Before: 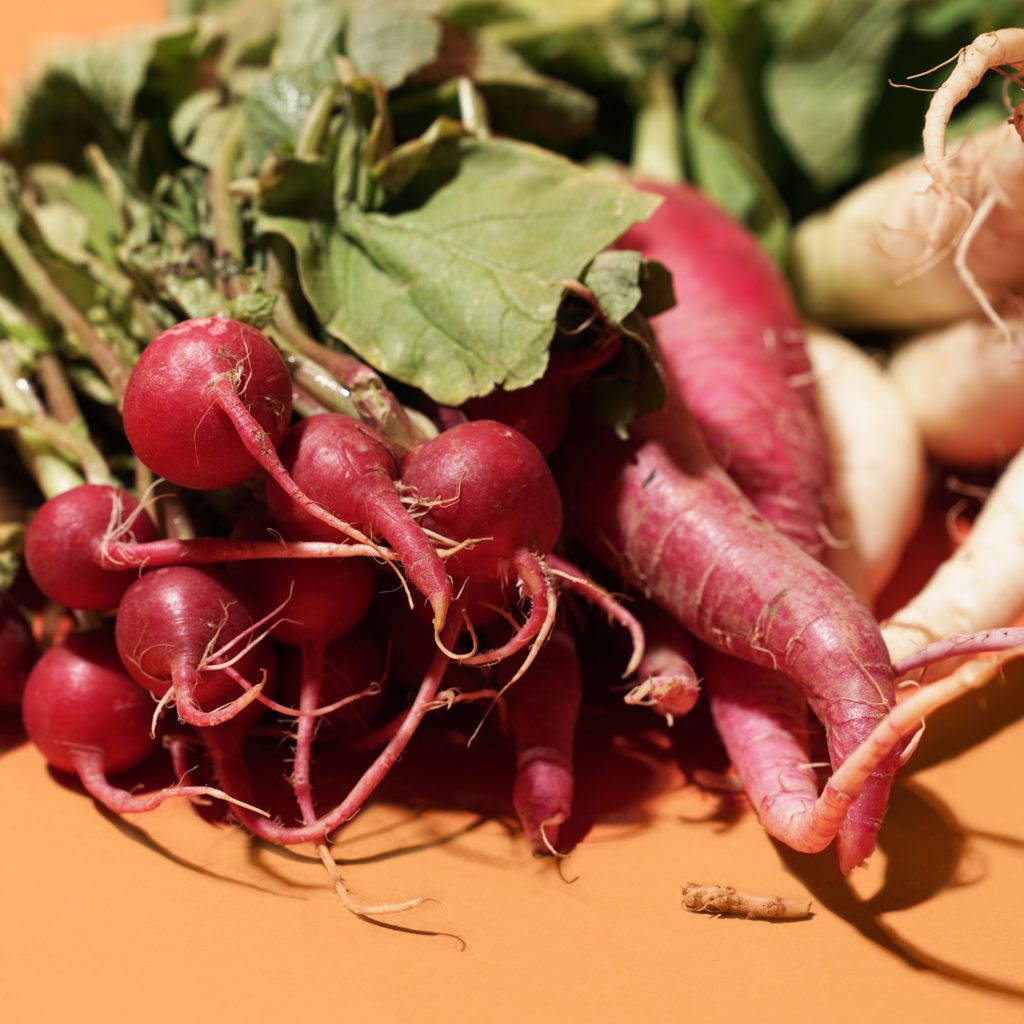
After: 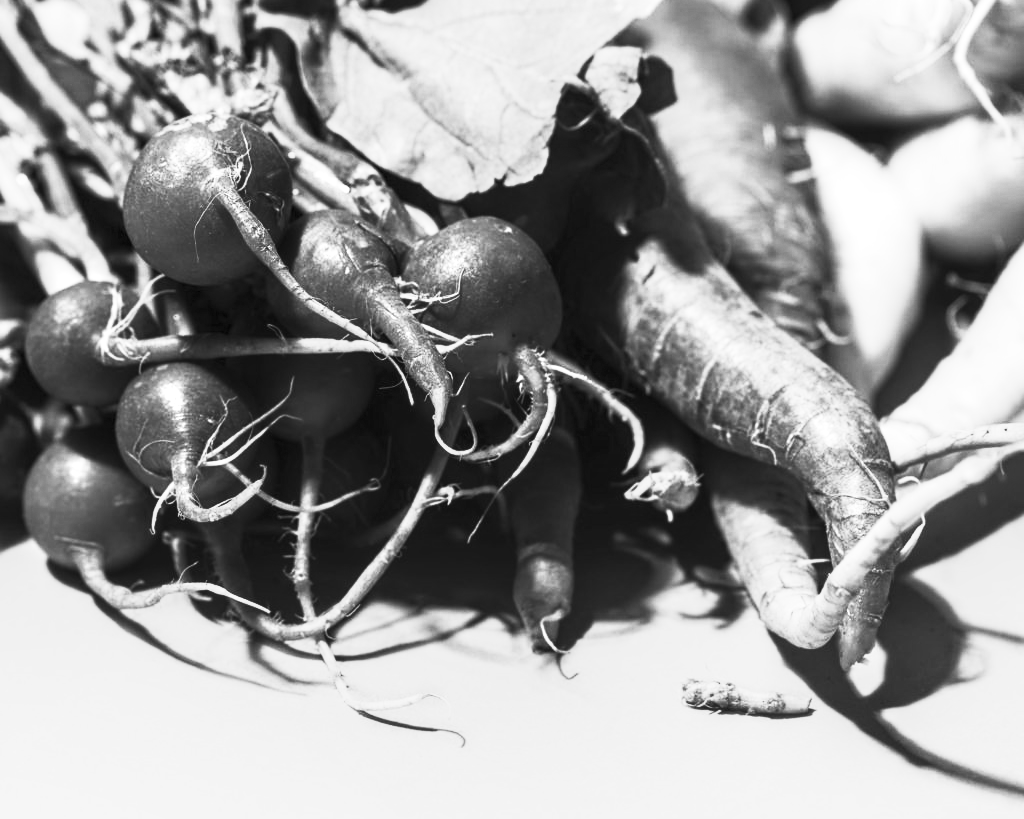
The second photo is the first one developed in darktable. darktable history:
color balance rgb: linear chroma grading › global chroma 9%, perceptual saturation grading › global saturation 36%, perceptual saturation grading › shadows 35%, perceptual brilliance grading › global brilliance 15%, perceptual brilliance grading › shadows -35%, global vibrance 15%
local contrast: on, module defaults
crop and rotate: top 19.998%
contrast brightness saturation: contrast 0.53, brightness 0.47, saturation -1
